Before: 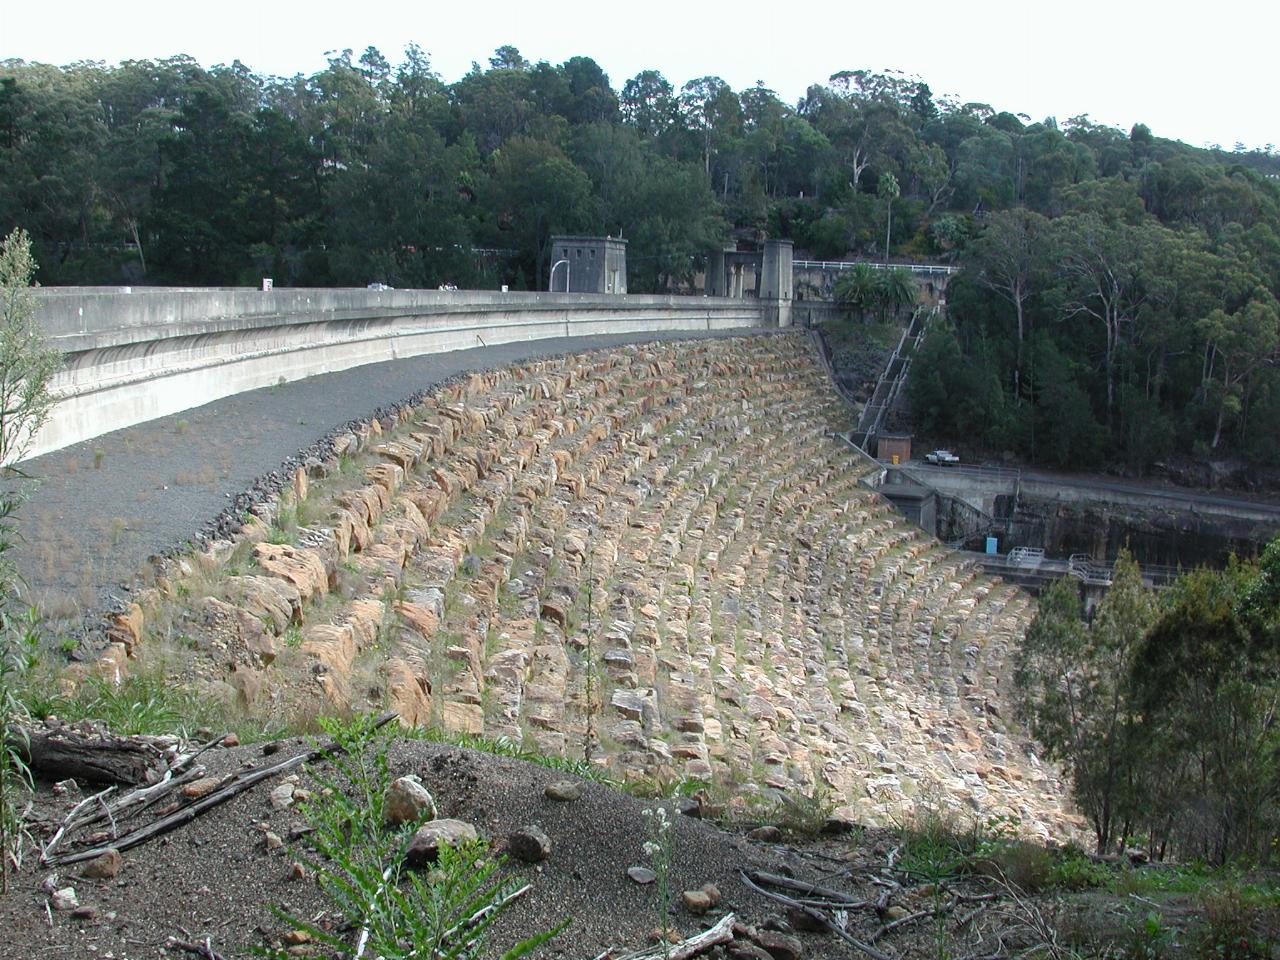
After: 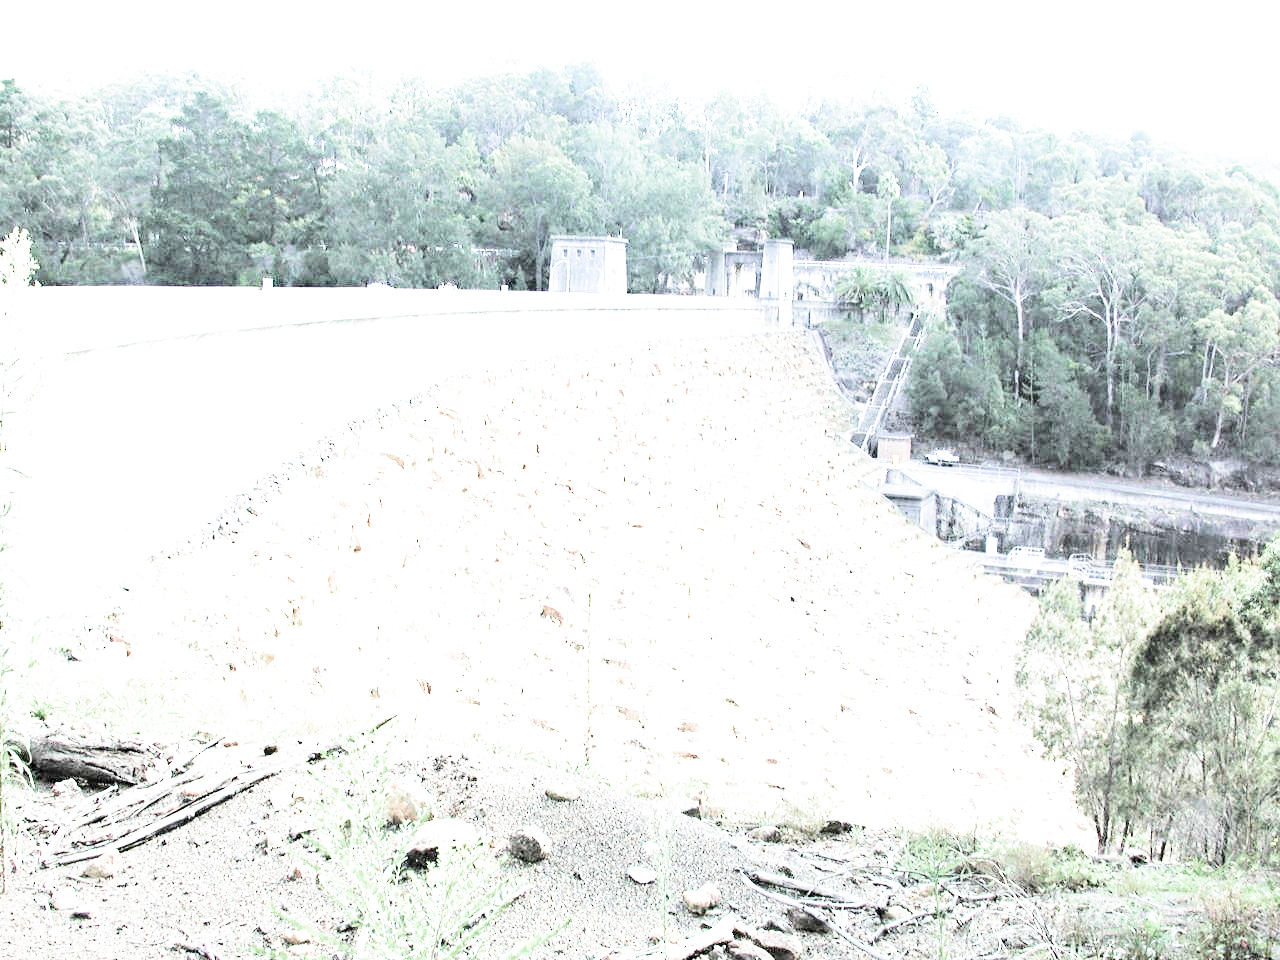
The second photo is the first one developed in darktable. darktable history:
contrast brightness saturation: contrast 0.174, saturation 0.301
filmic rgb: black relative exposure -5.13 EV, white relative exposure 3.95 EV, hardness 2.9, contrast 1.201, highlights saturation mix -31.37%, color science v4 (2020)
haze removal: compatibility mode true, adaptive false
exposure: black level correction 0, exposure 3.995 EV, compensate highlight preservation false
